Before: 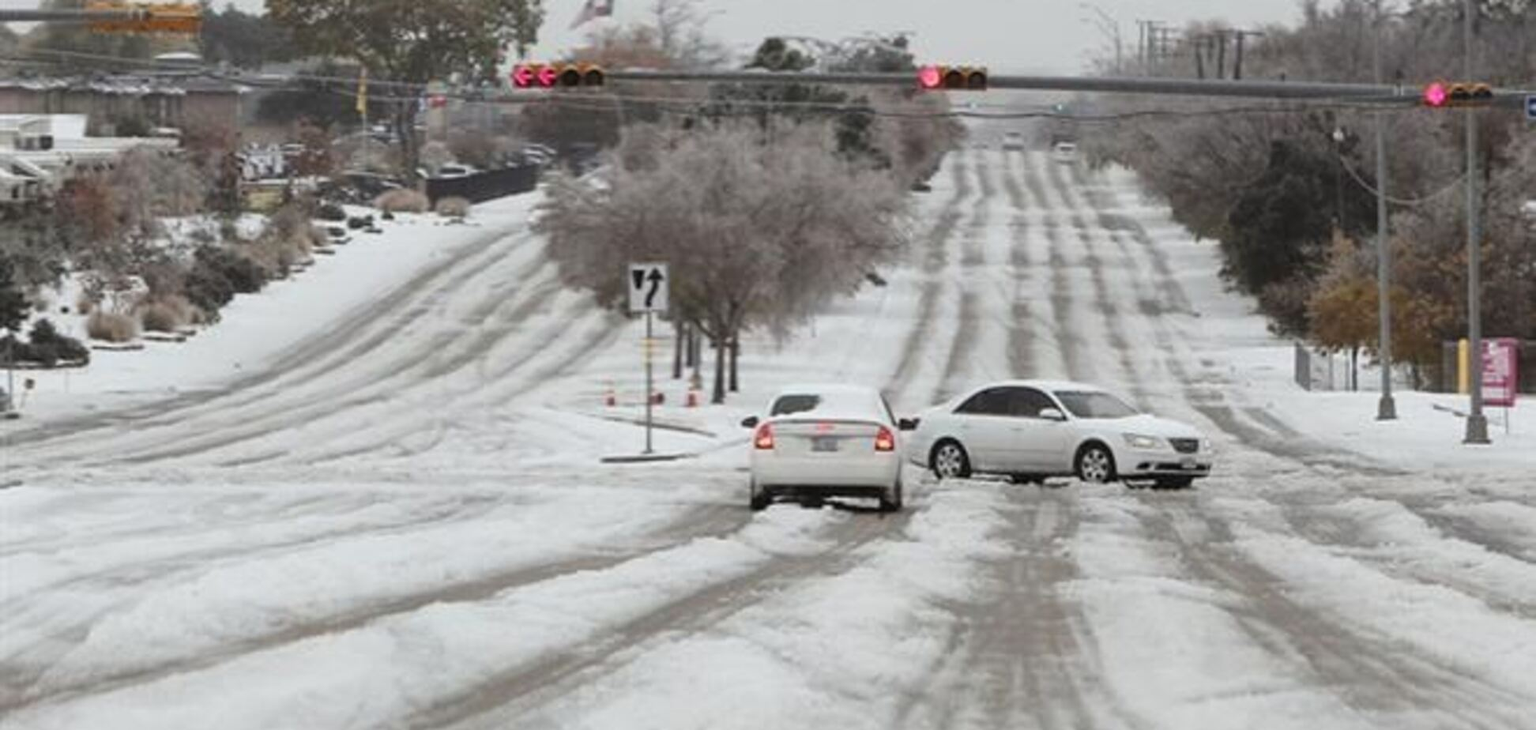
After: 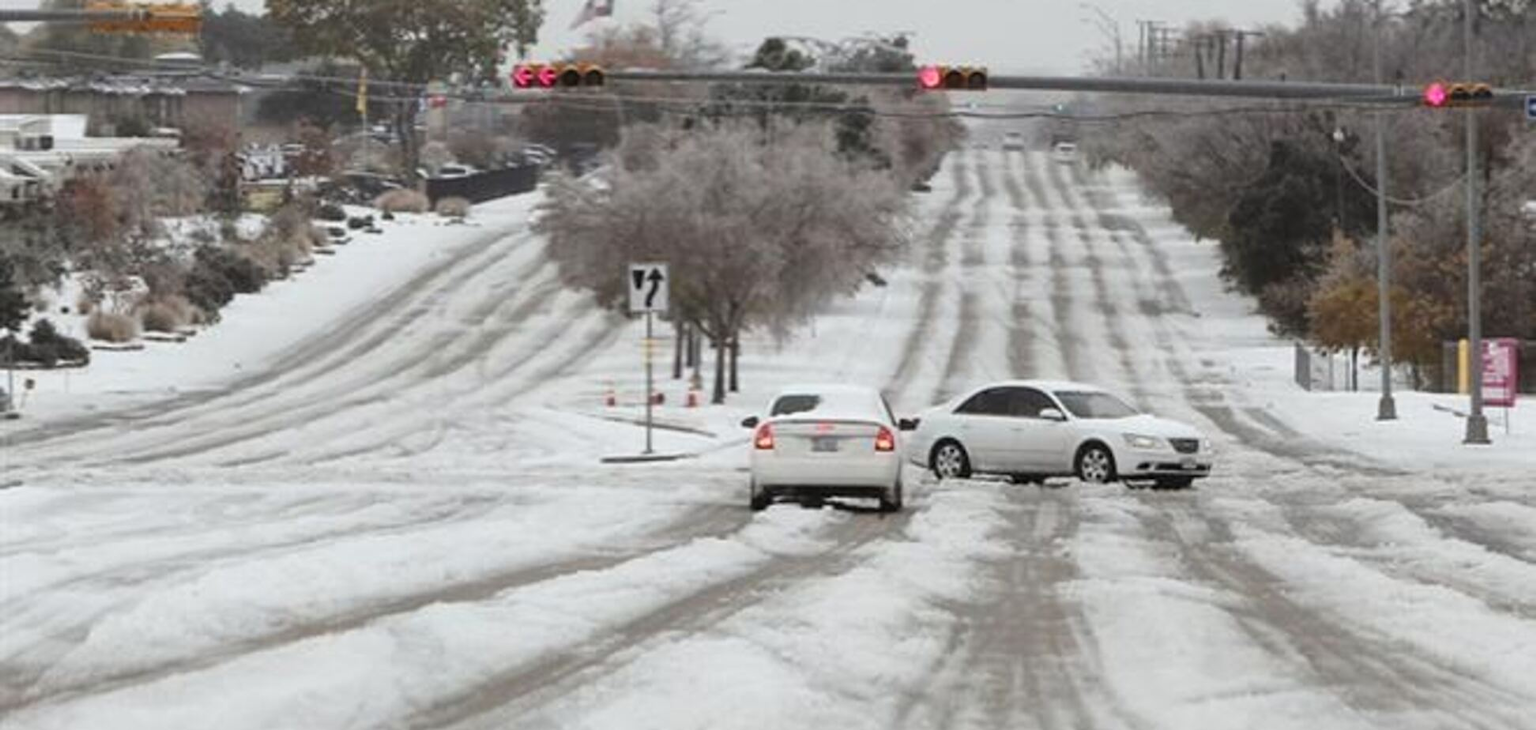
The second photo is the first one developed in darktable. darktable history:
exposure: exposure 0.078 EV, compensate highlight preservation false
